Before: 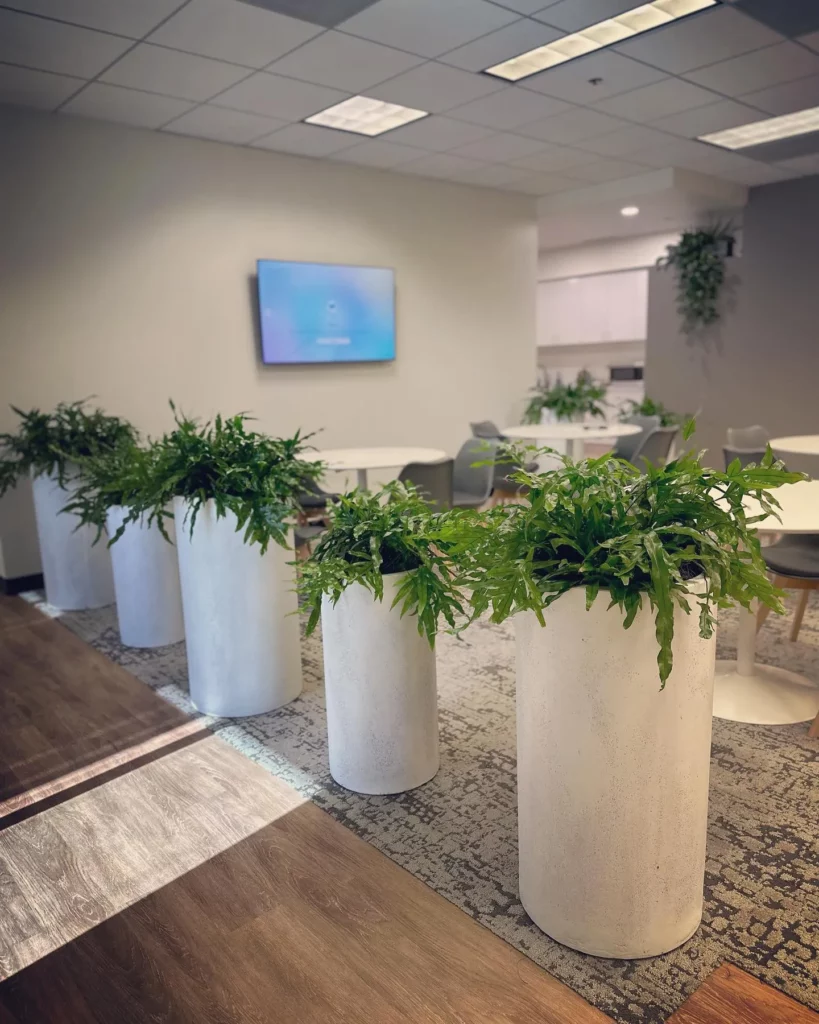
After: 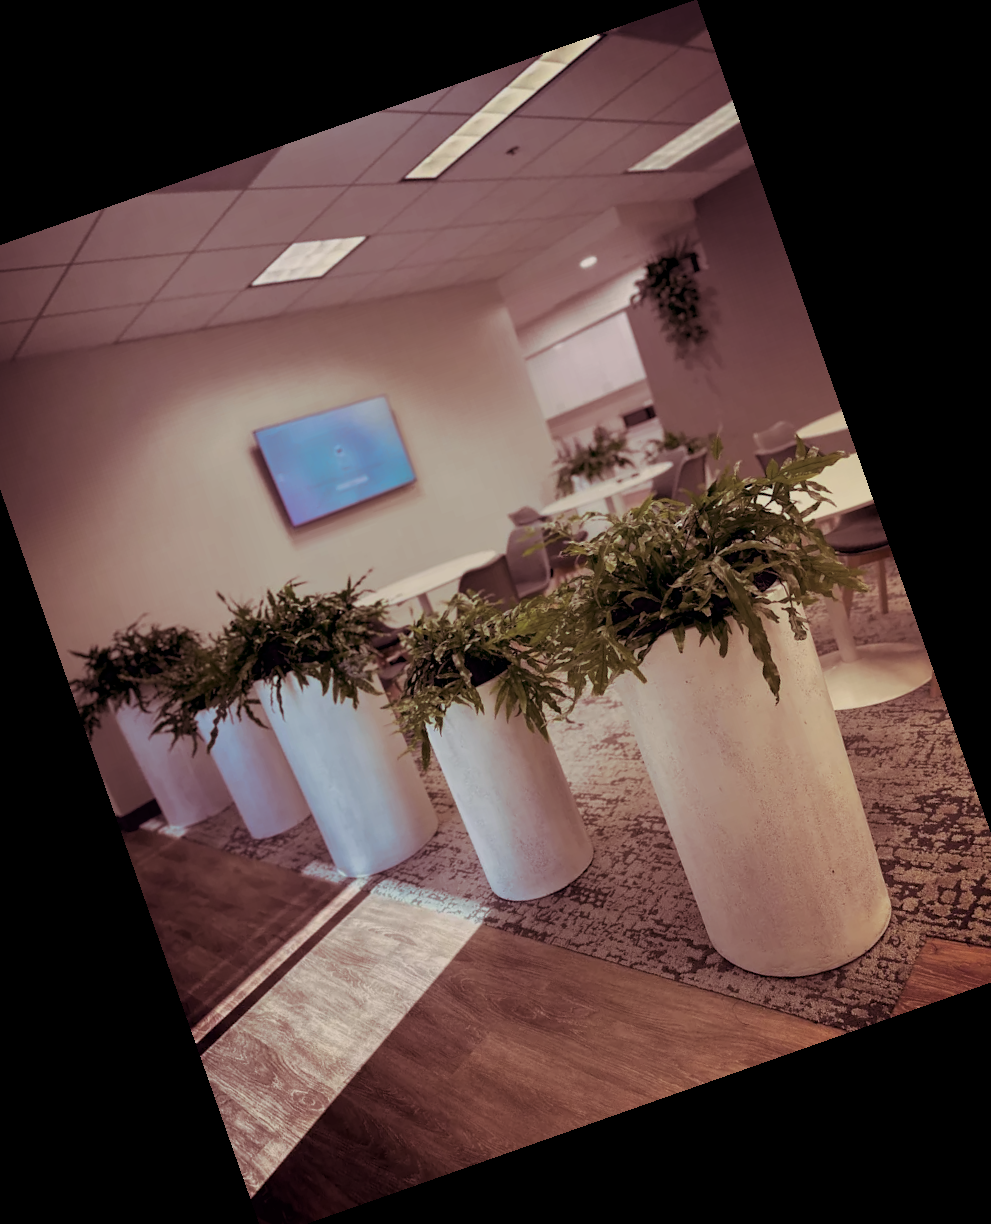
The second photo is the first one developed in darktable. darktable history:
crop and rotate: angle 19.43°, left 6.812%, right 4.125%, bottom 1.087%
split-toning: on, module defaults
exposure: black level correction 0.011, exposure -0.478 EV, compensate highlight preservation false
local contrast: mode bilateral grid, contrast 25, coarseness 50, detail 123%, midtone range 0.2
